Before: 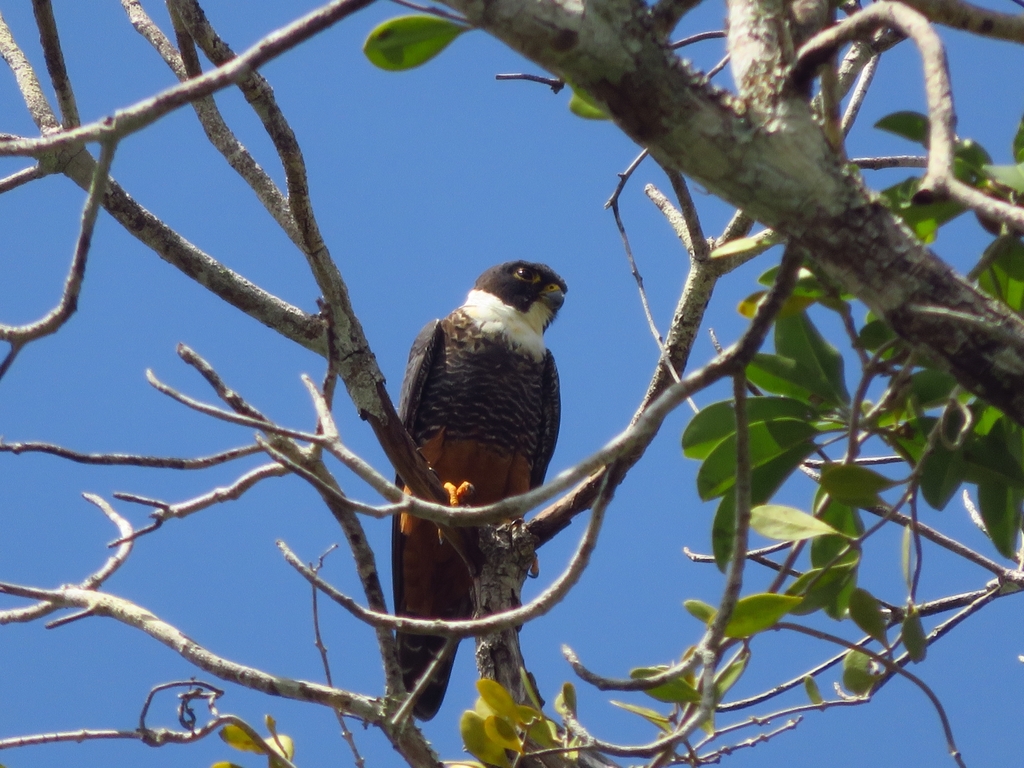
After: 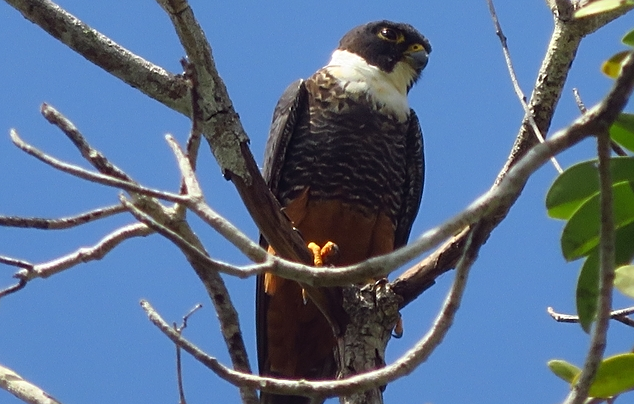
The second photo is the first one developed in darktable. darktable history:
sharpen: on, module defaults
crop: left 13.308%, top 31.284%, right 24.756%, bottom 16.009%
